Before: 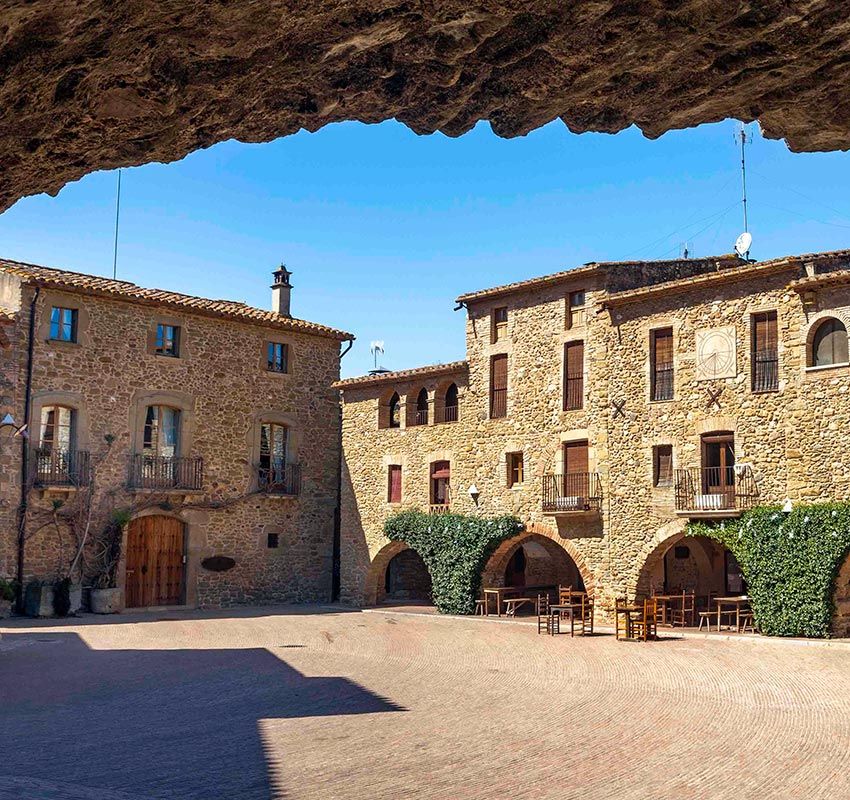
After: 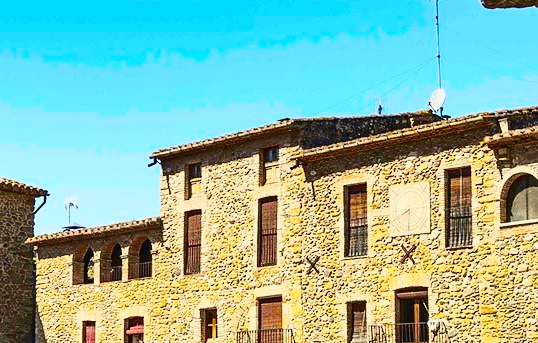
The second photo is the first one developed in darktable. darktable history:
crop: left 36.032%, top 18.046%, right 0.594%, bottom 38.976%
tone curve: curves: ch0 [(0.003, 0.023) (0.071, 0.052) (0.249, 0.201) (0.466, 0.557) (0.625, 0.761) (0.783, 0.9) (0.994, 0.968)]; ch1 [(0, 0) (0.262, 0.227) (0.417, 0.386) (0.469, 0.467) (0.502, 0.498) (0.531, 0.521) (0.576, 0.586) (0.612, 0.634) (0.634, 0.68) (0.686, 0.728) (0.994, 0.987)]; ch2 [(0, 0) (0.262, 0.188) (0.385, 0.353) (0.427, 0.424) (0.495, 0.493) (0.518, 0.544) (0.55, 0.579) (0.595, 0.621) (0.644, 0.748) (1, 1)], color space Lab, independent channels, preserve colors none
